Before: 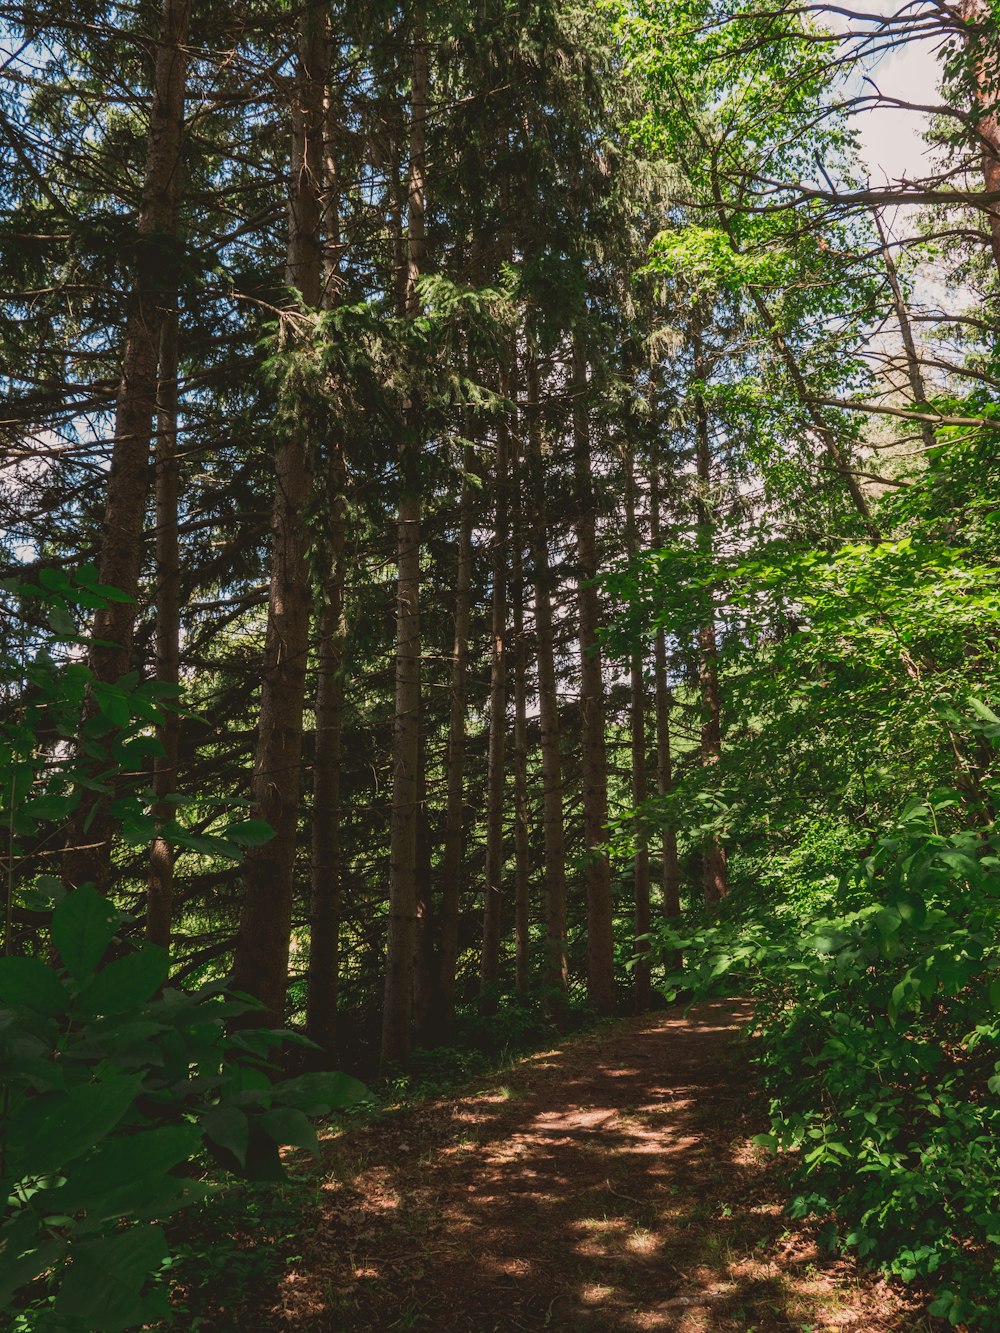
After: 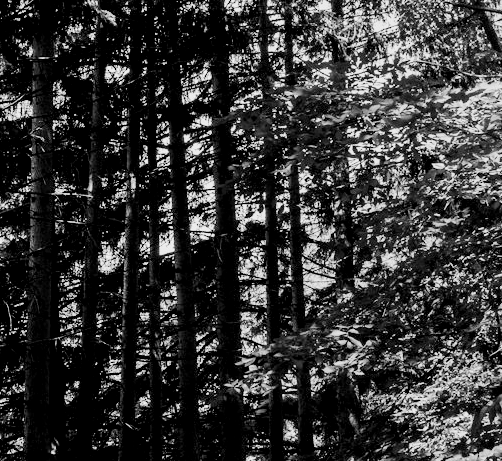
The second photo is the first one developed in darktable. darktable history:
white balance: emerald 1
filmic rgb: black relative exposure -5 EV, hardness 2.88, contrast 1.4, highlights saturation mix -30%
levels: levels [0.026, 0.507, 0.987]
monochrome: a 1.94, b -0.638
crop: left 36.607%, top 34.735%, right 13.146%, bottom 30.611%
shadows and highlights: shadows 37.27, highlights -28.18, soften with gaussian
exposure: black level correction 0.005, exposure 0.417 EV, compensate highlight preservation false
